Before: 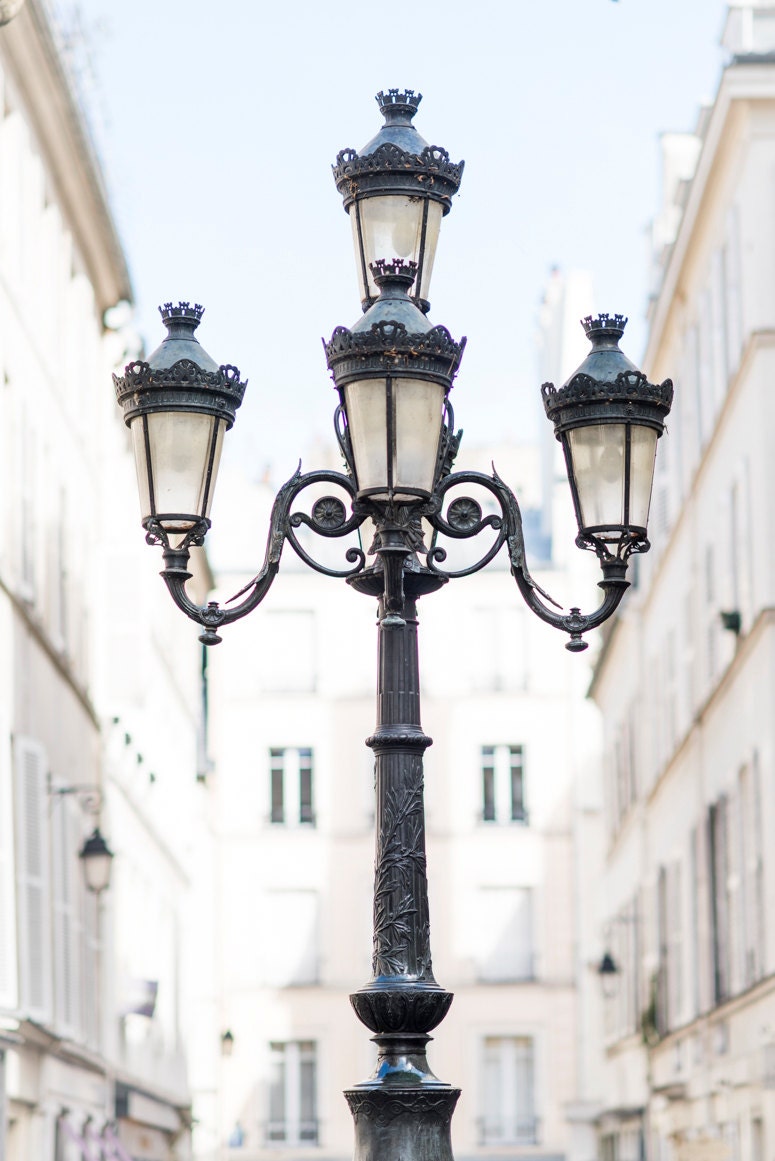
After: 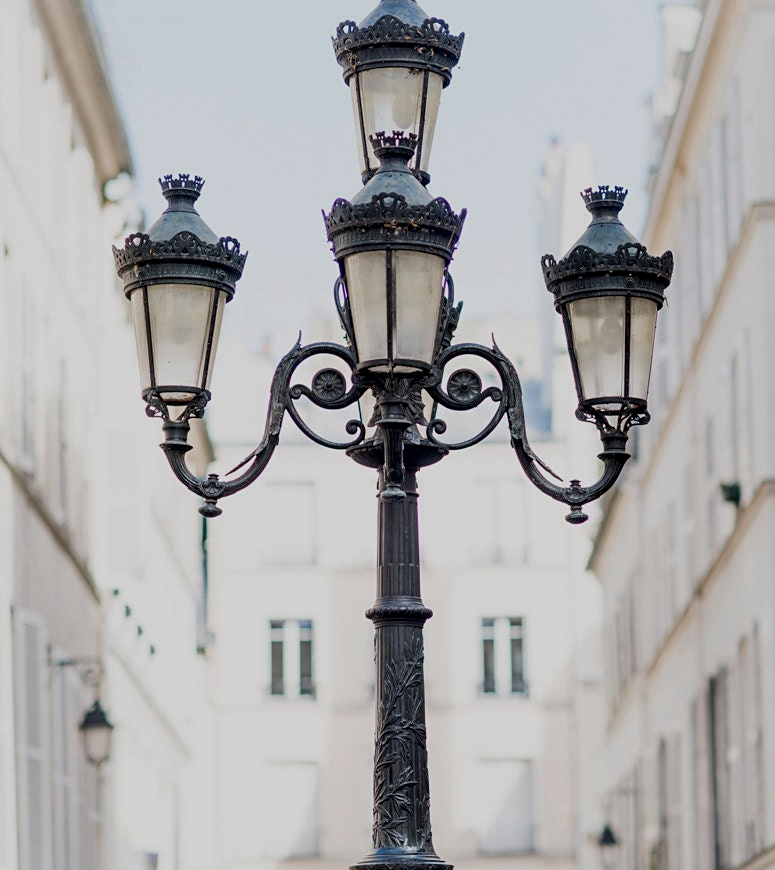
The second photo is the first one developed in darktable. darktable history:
exposure: black level correction 0.009, exposure -0.637 EV, compensate highlight preservation false
crop: top 11.038%, bottom 13.962%
sharpen: amount 0.2
